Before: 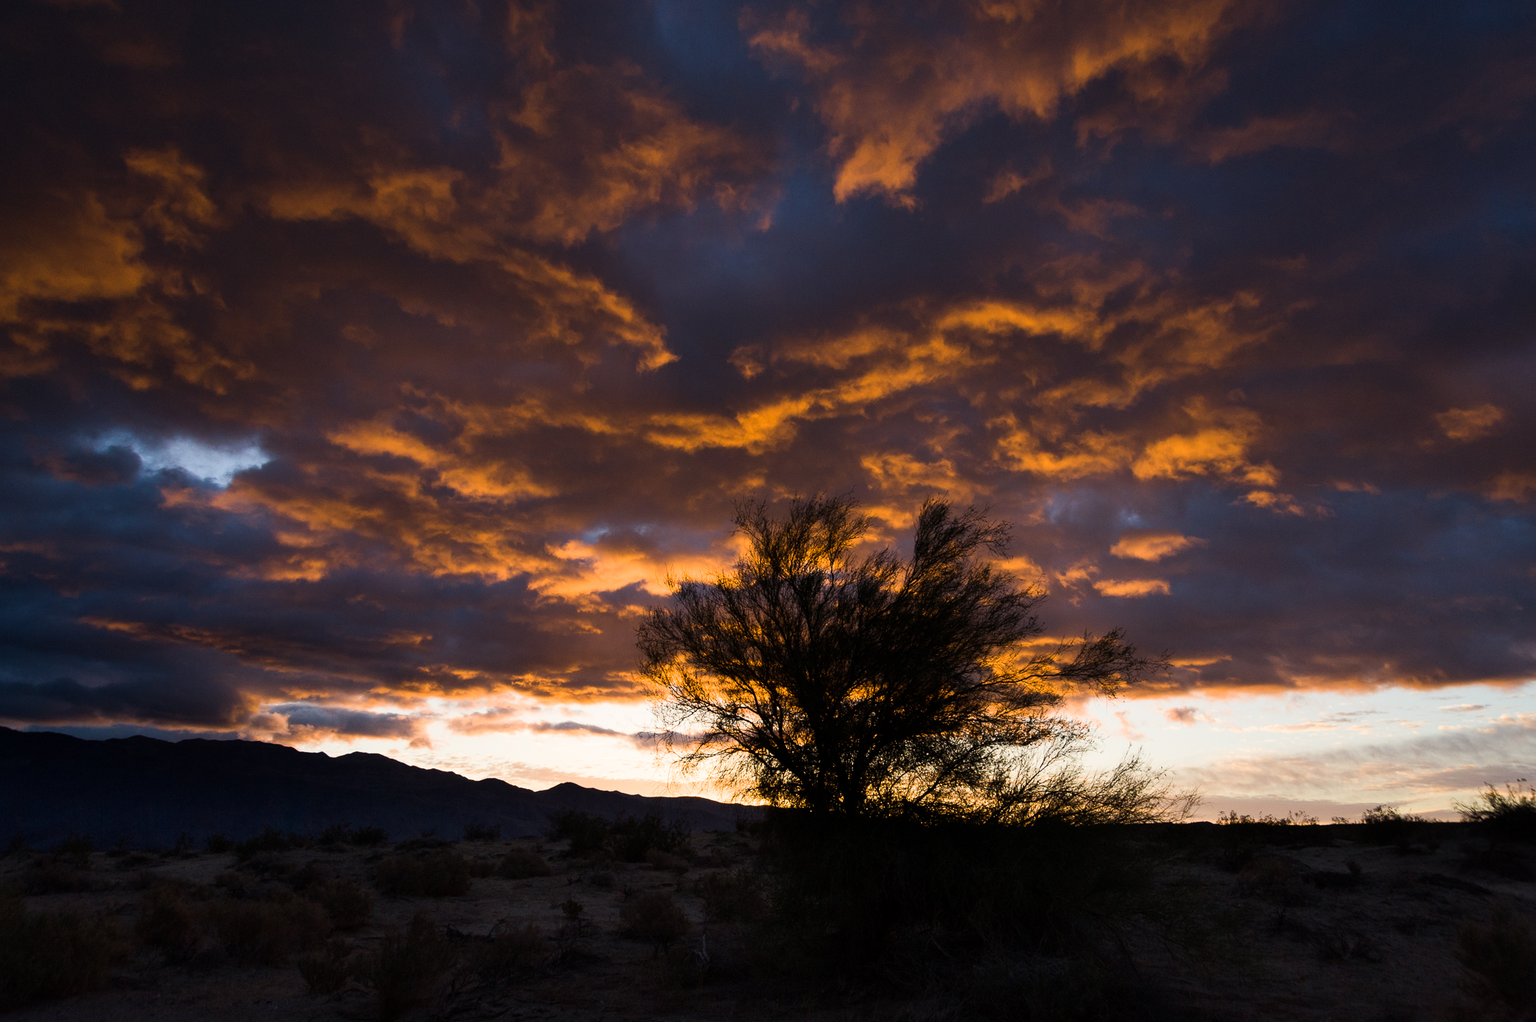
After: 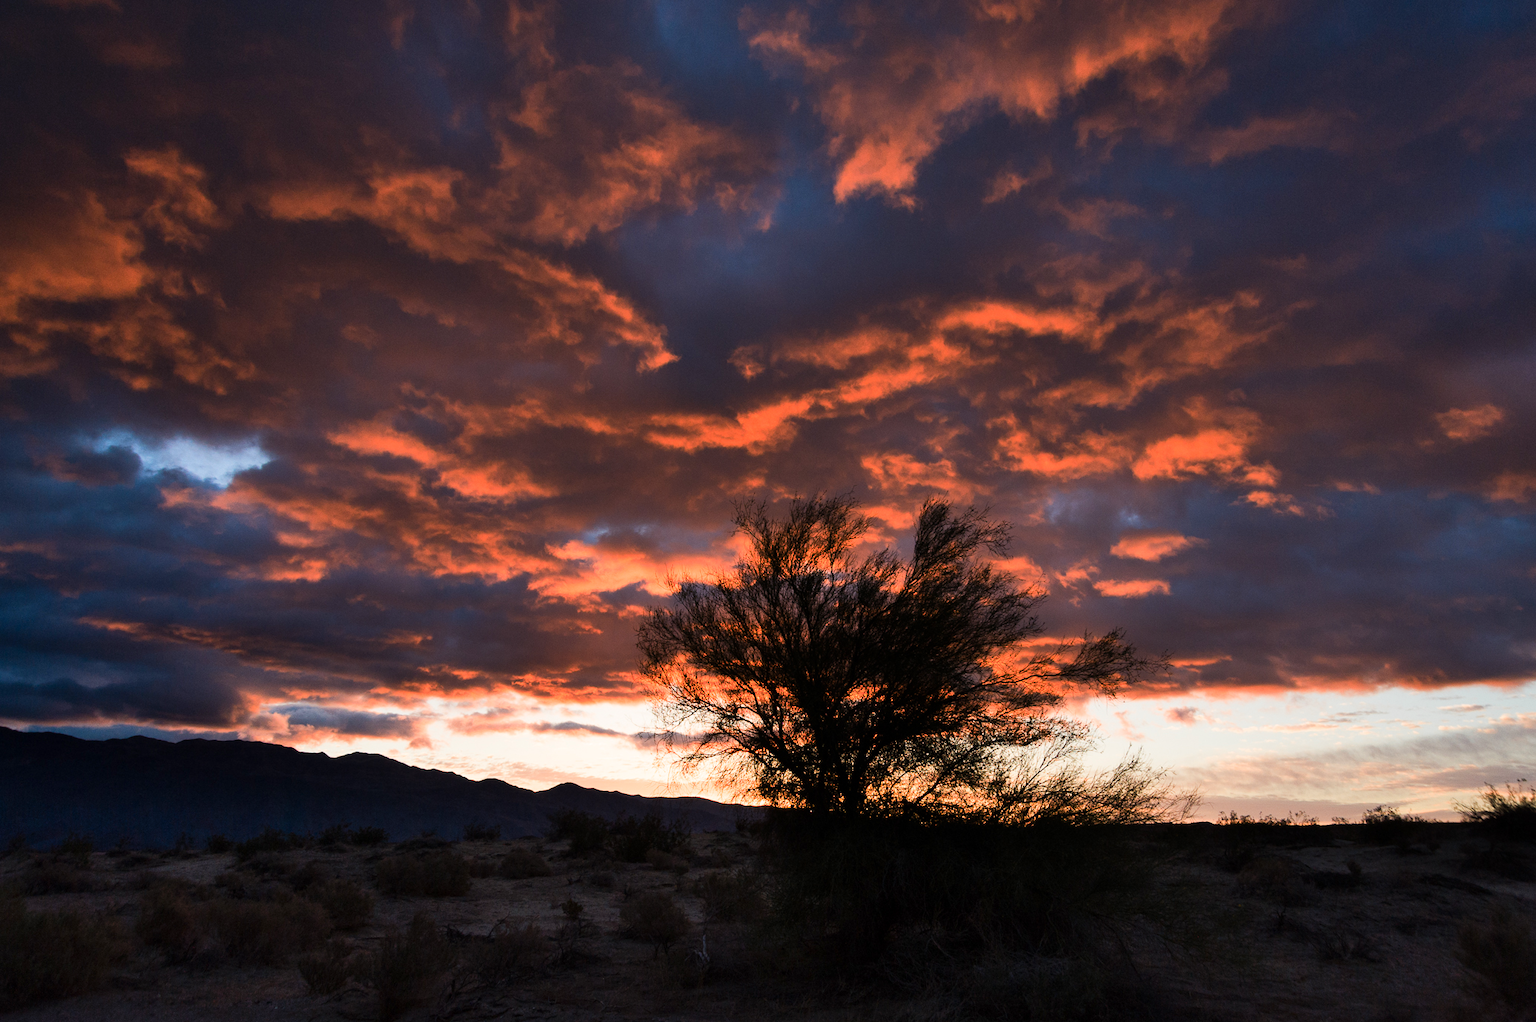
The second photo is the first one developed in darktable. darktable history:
shadows and highlights: radius 118.35, shadows 41.86, highlights -61.81, soften with gaussian
color zones: curves: ch1 [(0.263, 0.53) (0.376, 0.287) (0.487, 0.512) (0.748, 0.547) (1, 0.513)]; ch2 [(0.262, 0.45) (0.751, 0.477)], mix 30.27%
